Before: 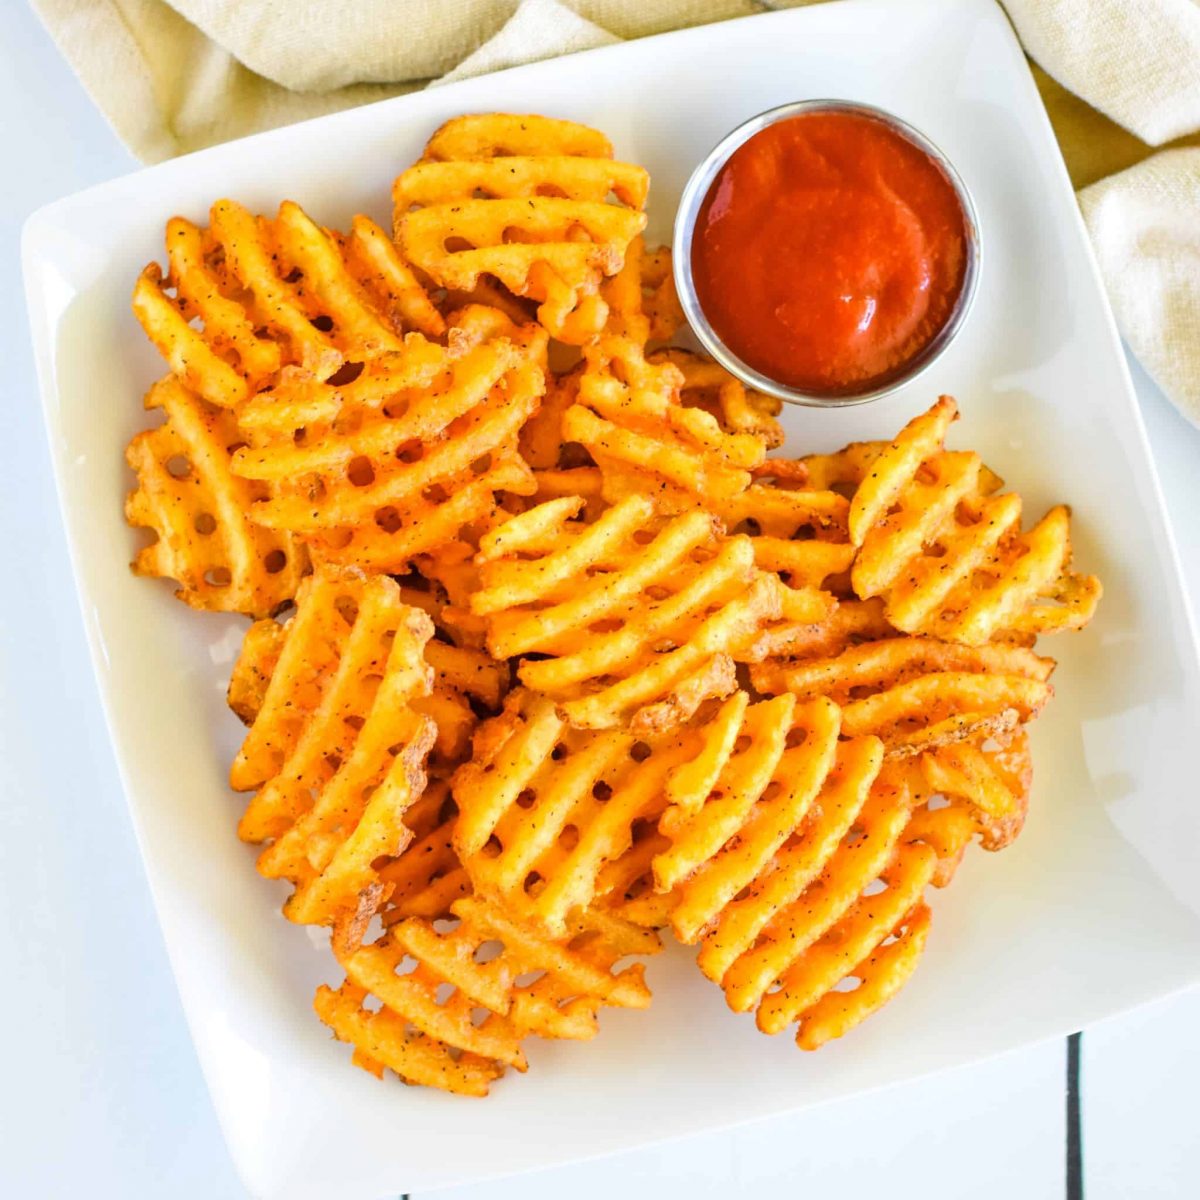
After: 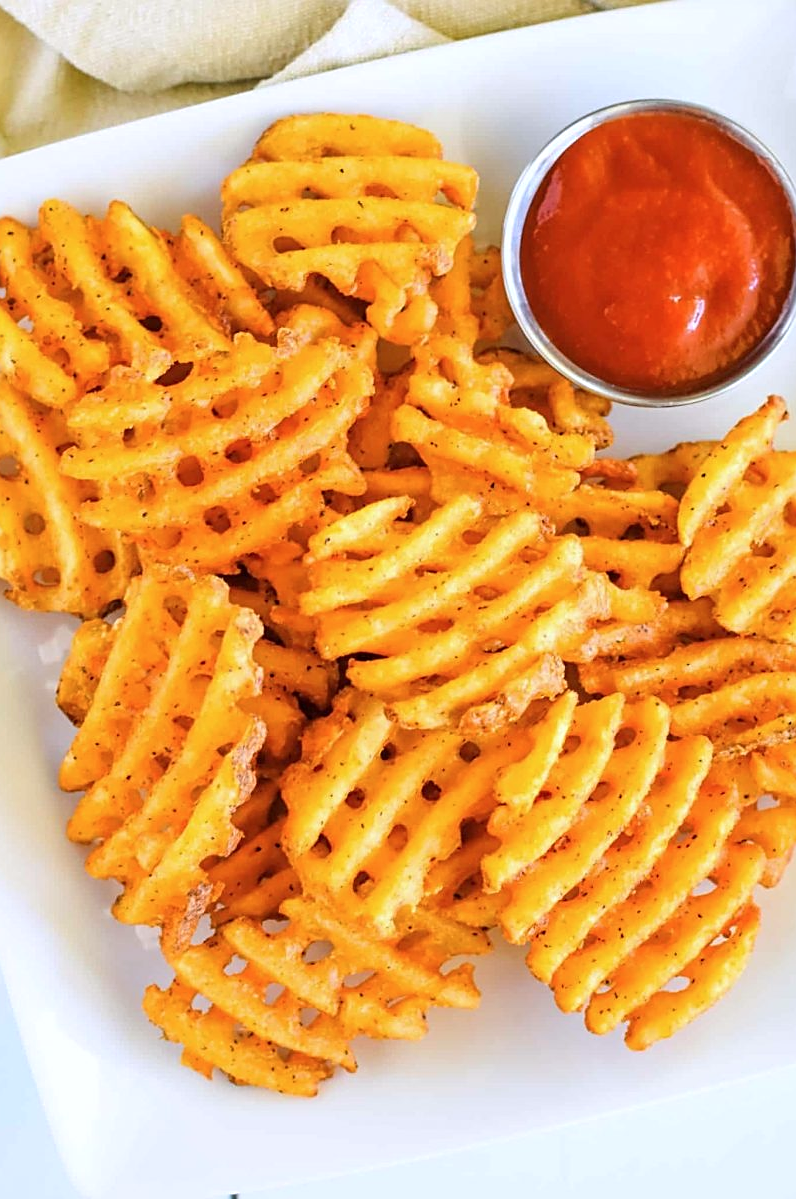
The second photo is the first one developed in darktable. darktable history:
sharpen: on, module defaults
crop and rotate: left 14.309%, right 19.339%
color calibration: gray › normalize channels true, illuminant as shot in camera, x 0.358, y 0.373, temperature 4628.91 K, gamut compression 0.029
